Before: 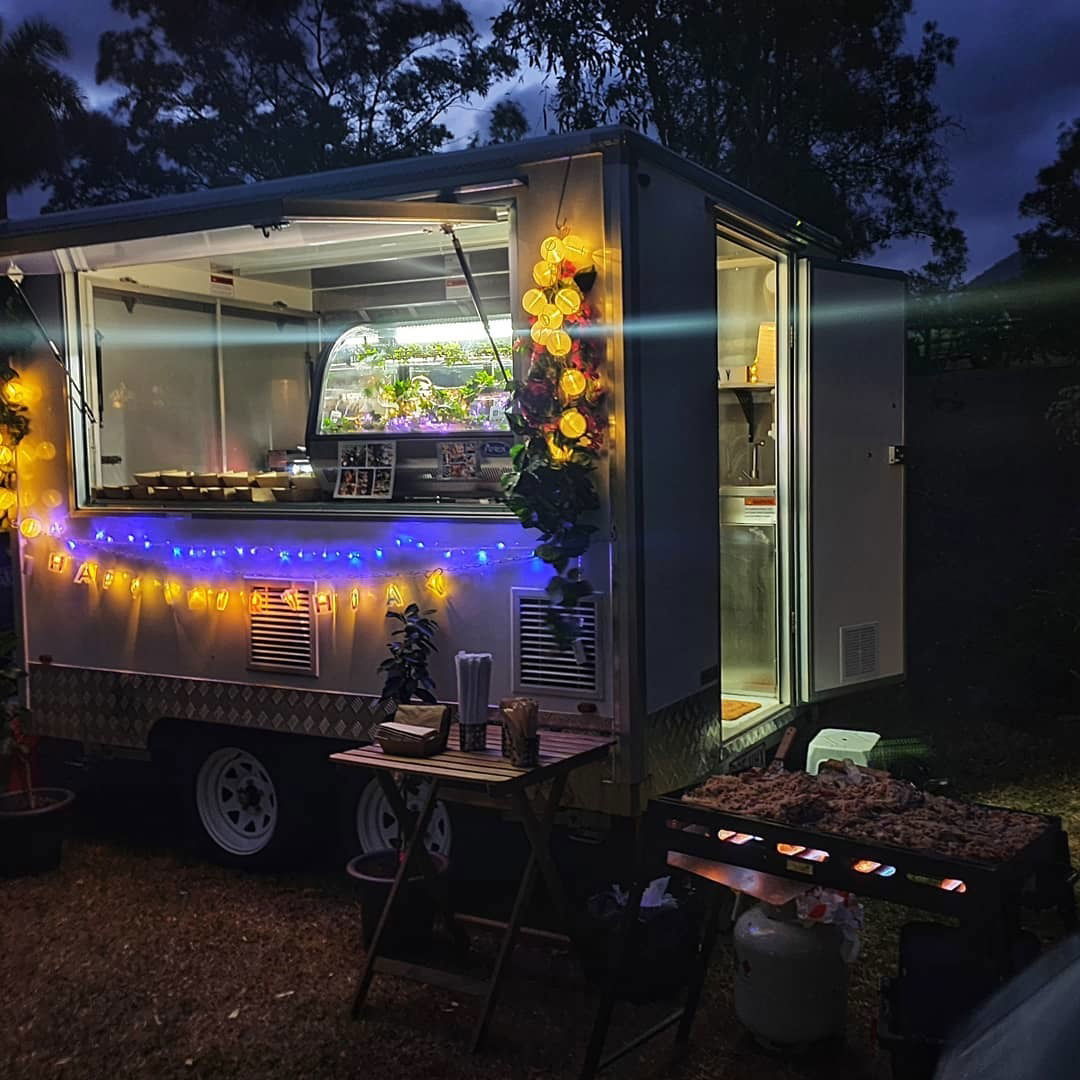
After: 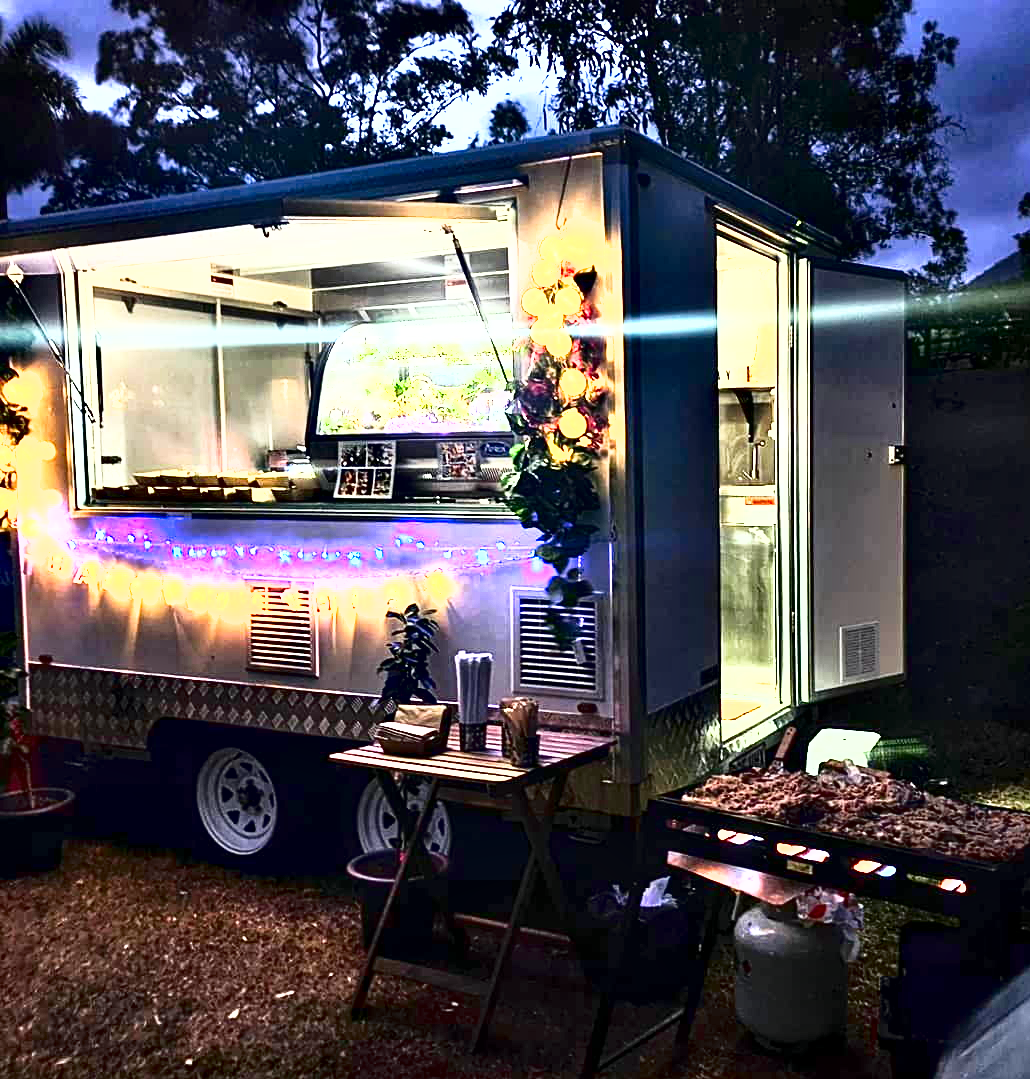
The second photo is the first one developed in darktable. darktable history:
contrast equalizer: y [[0.6 ×6], [0.55 ×6], [0 ×6], [0 ×6], [0 ×6]]
exposure: black level correction 0.001, exposure 1.995 EV, compensate highlight preservation false
crop: right 4.547%, bottom 0.045%
shadows and highlights: shadows -61.31, white point adjustment -5.27, highlights 61.14
